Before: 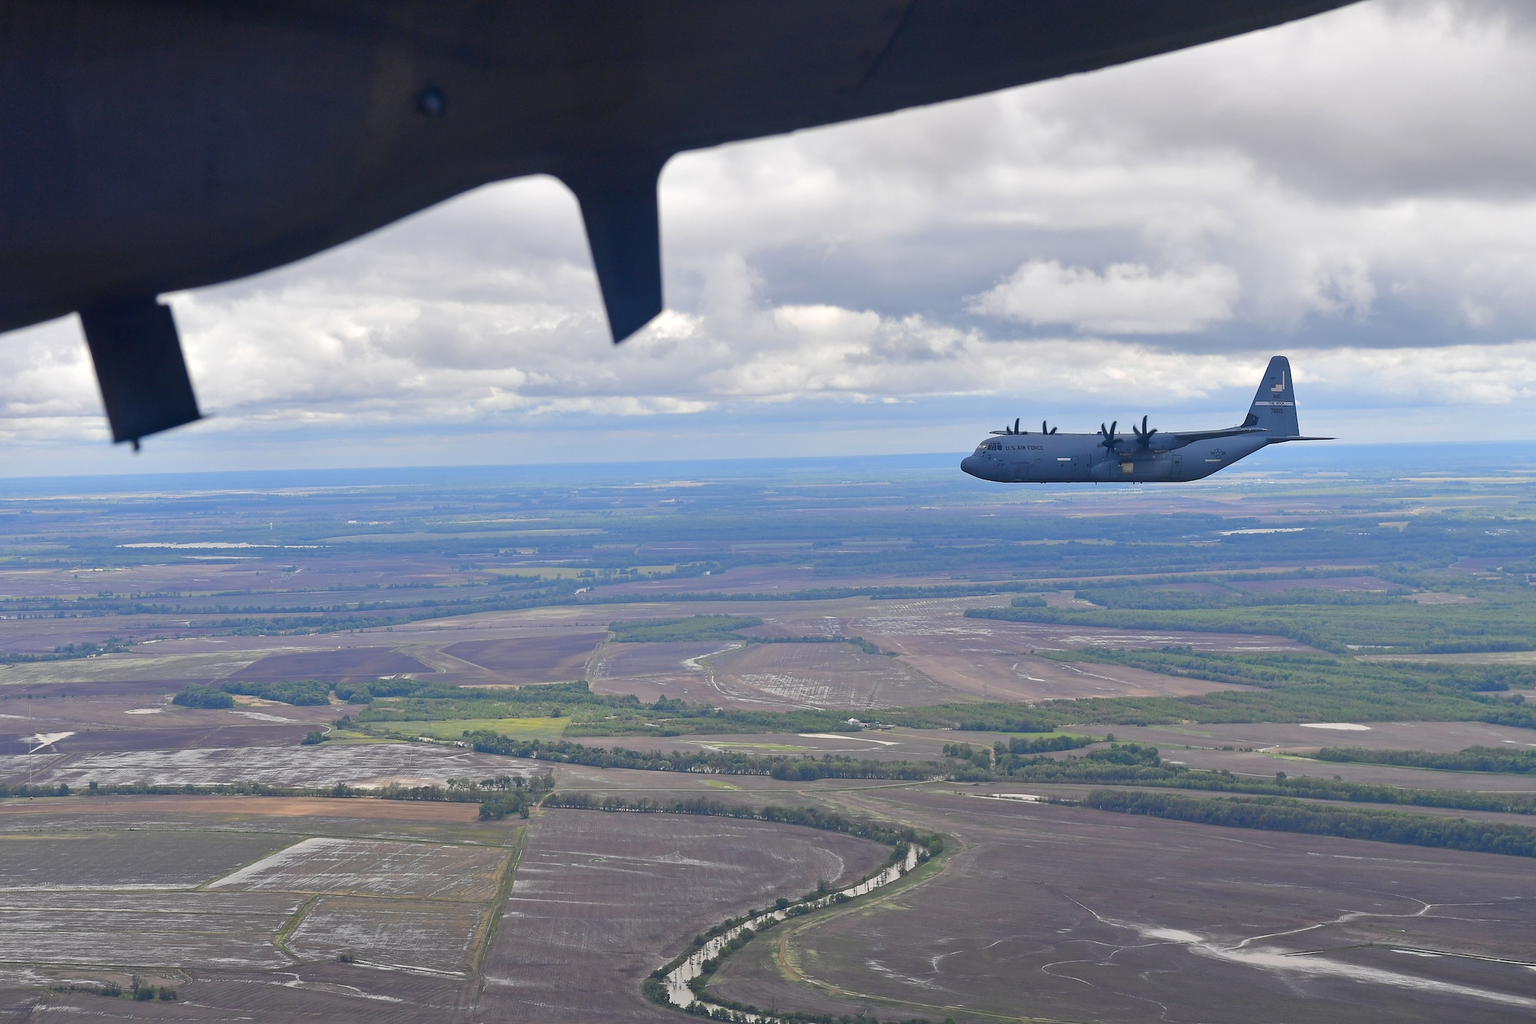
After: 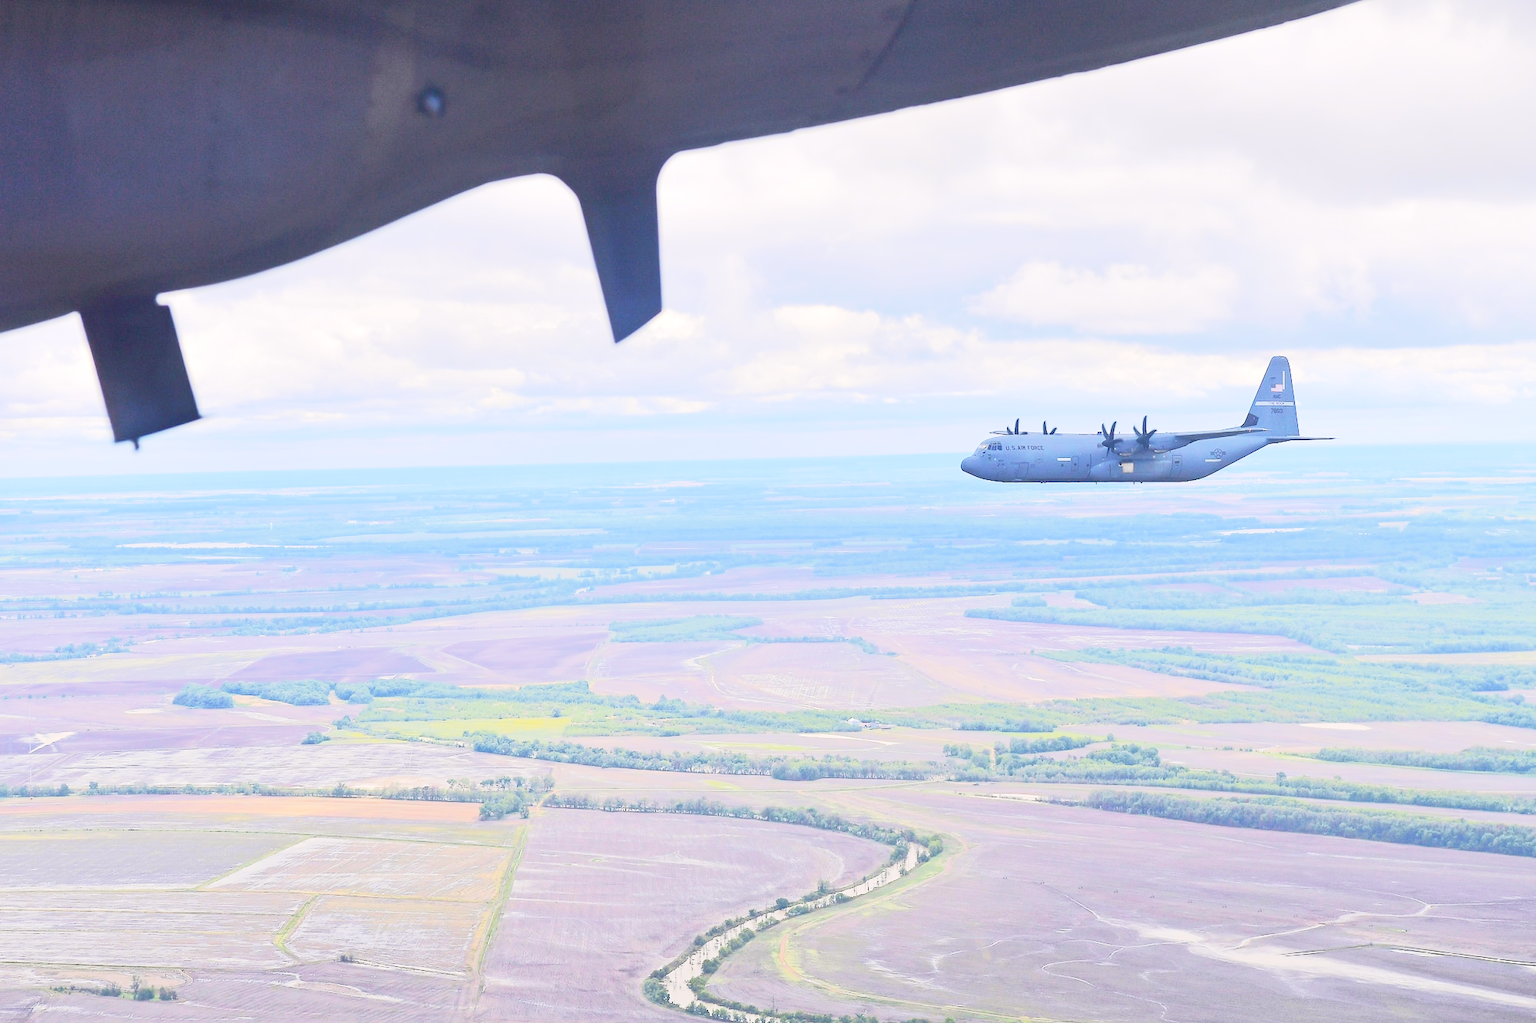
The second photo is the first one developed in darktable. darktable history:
base curve: curves: ch0 [(0, 0) (0.666, 0.806) (1, 1)], preserve colors none
tone curve: curves: ch0 [(0.013, 0) (0.061, 0.068) (0.239, 0.256) (0.502, 0.505) (0.683, 0.676) (0.761, 0.773) (0.858, 0.858) (0.987, 0.945)]; ch1 [(0, 0) (0.172, 0.123) (0.304, 0.288) (0.414, 0.44) (0.472, 0.473) (0.502, 0.508) (0.521, 0.528) (0.583, 0.595) (0.654, 0.673) (0.728, 0.761) (1, 1)]; ch2 [(0, 0) (0.411, 0.424) (0.485, 0.476) (0.502, 0.502) (0.553, 0.557) (0.57, 0.576) (1, 1)], color space Lab, independent channels, preserve colors none
tone equalizer: -8 EV 1.98 EV, -7 EV 1.97 EV, -6 EV 1.98 EV, -5 EV 1.99 EV, -4 EV 1.97 EV, -3 EV 1.49 EV, -2 EV 0.999 EV, -1 EV 0.524 EV, edges refinement/feathering 500, mask exposure compensation -1.57 EV, preserve details no
